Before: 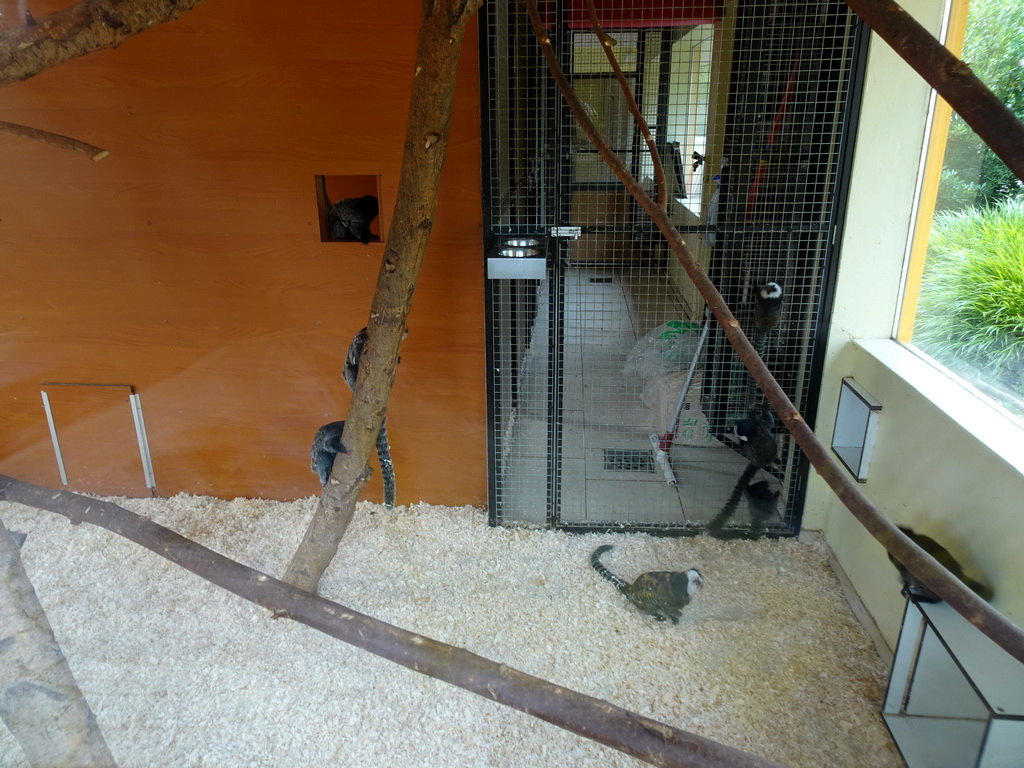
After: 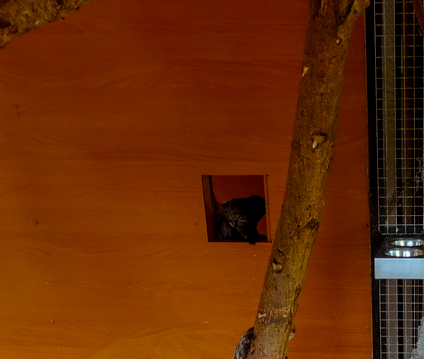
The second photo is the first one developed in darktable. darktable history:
local contrast: on, module defaults
crop and rotate: left 11.062%, top 0.076%, right 47.495%, bottom 53.163%
color balance rgb: shadows lift › chroma 9.771%, shadows lift › hue 46.24°, power › hue 75.41°, perceptual saturation grading › global saturation 31.129%, global vibrance 12.208%
